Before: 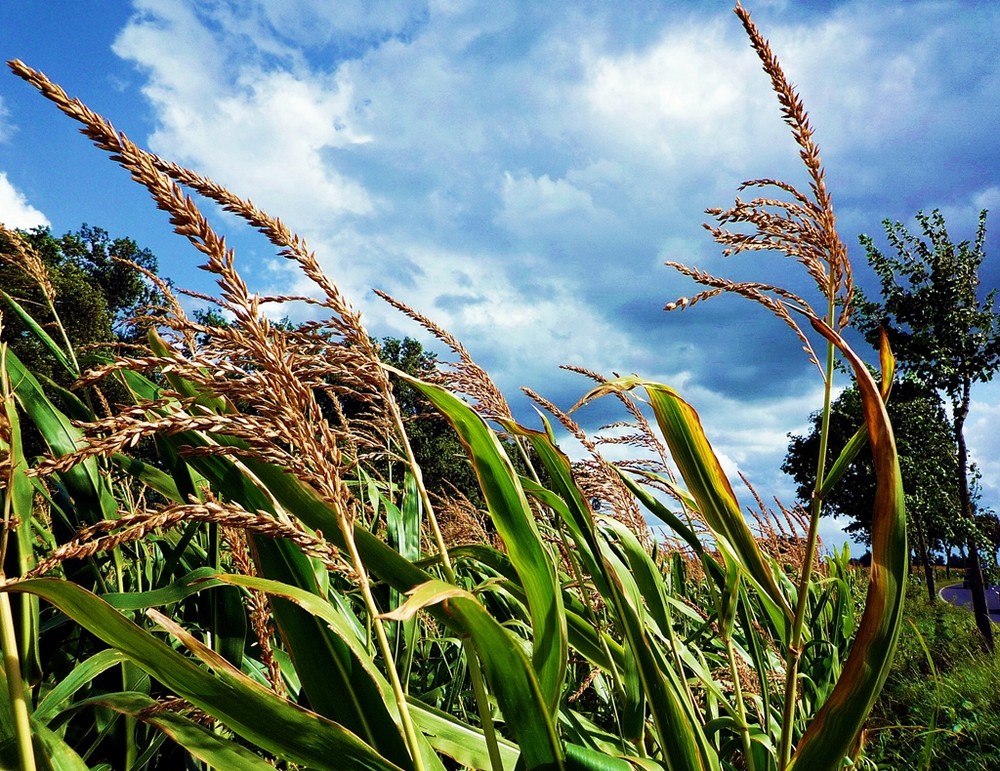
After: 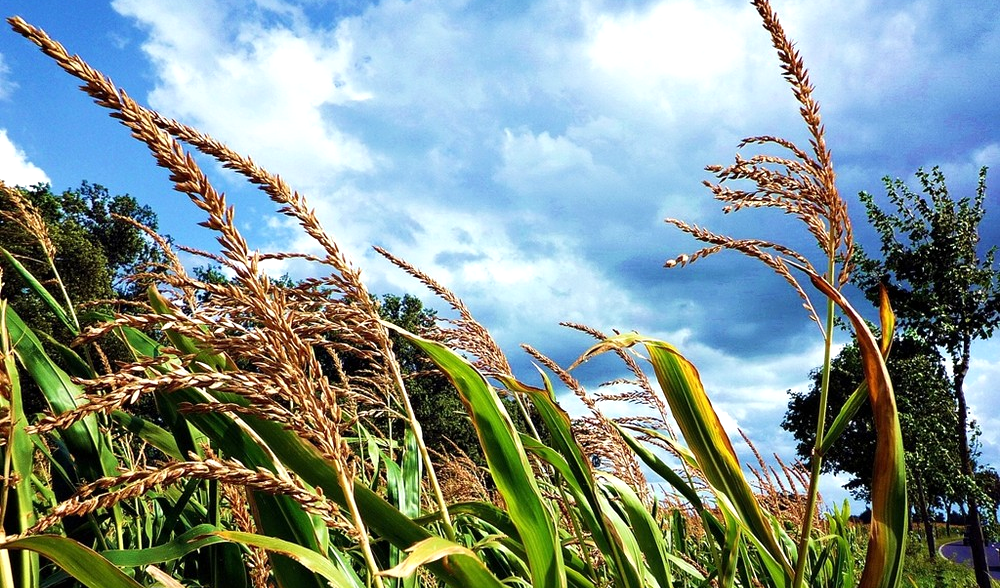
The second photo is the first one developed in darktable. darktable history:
crop: top 5.662%, bottom 18.02%
exposure: exposure 0.299 EV, compensate highlight preservation false
